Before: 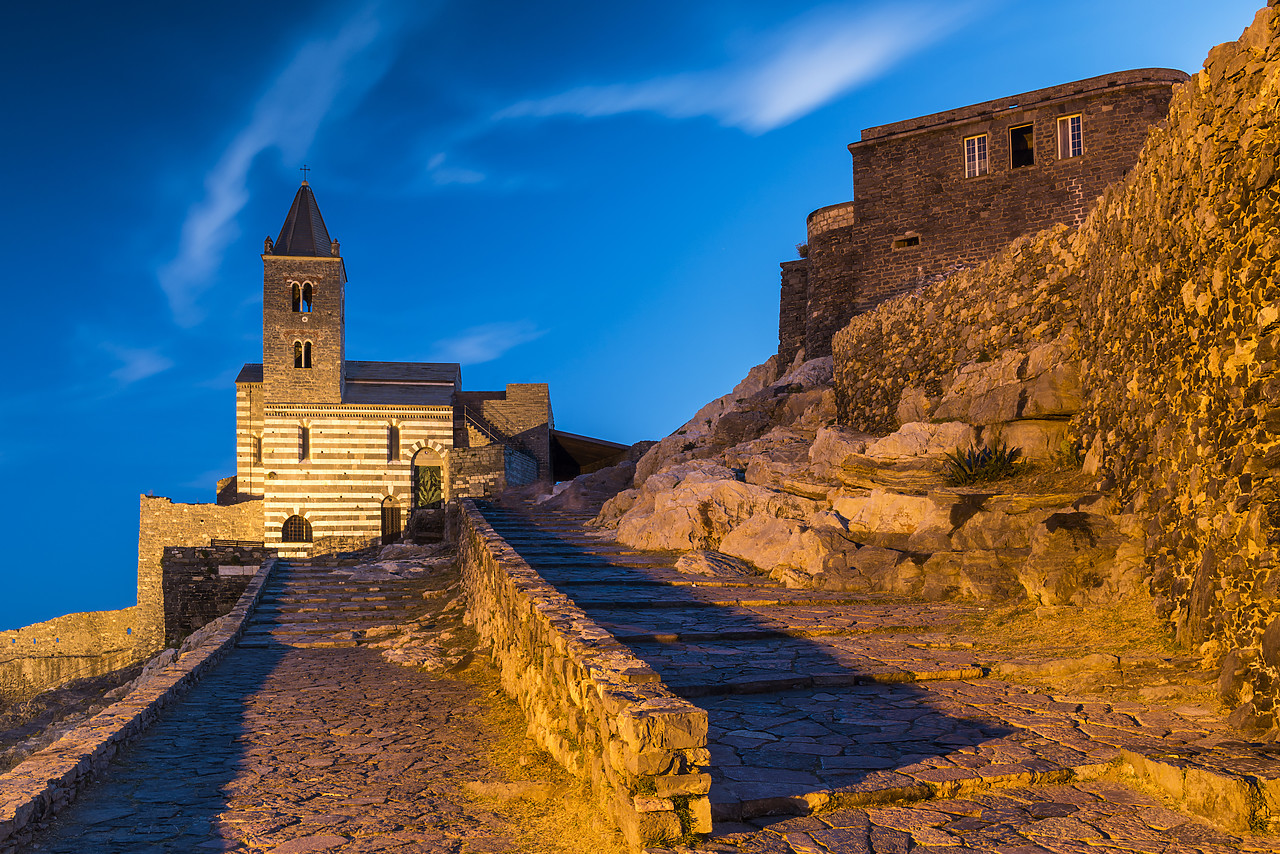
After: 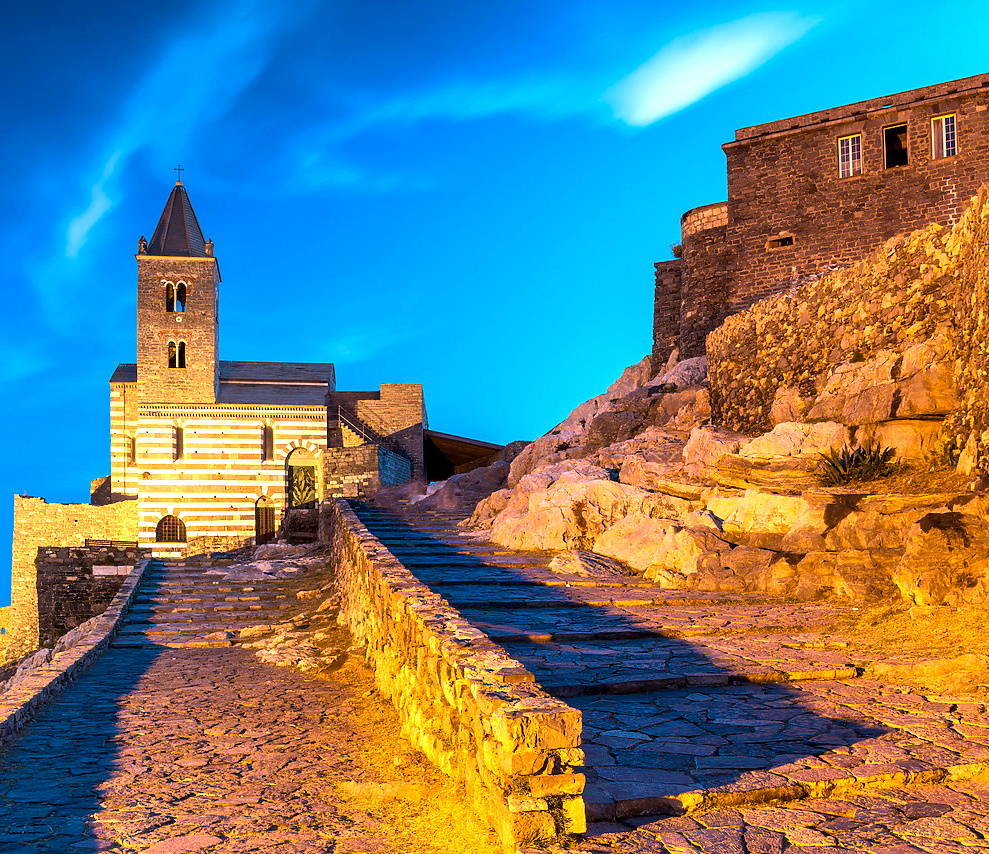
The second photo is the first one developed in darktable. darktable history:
exposure: black level correction 0.001, exposure 1.658 EV, compensate exposure bias true, compensate highlight preservation false
crop: left 9.854%, right 12.832%
